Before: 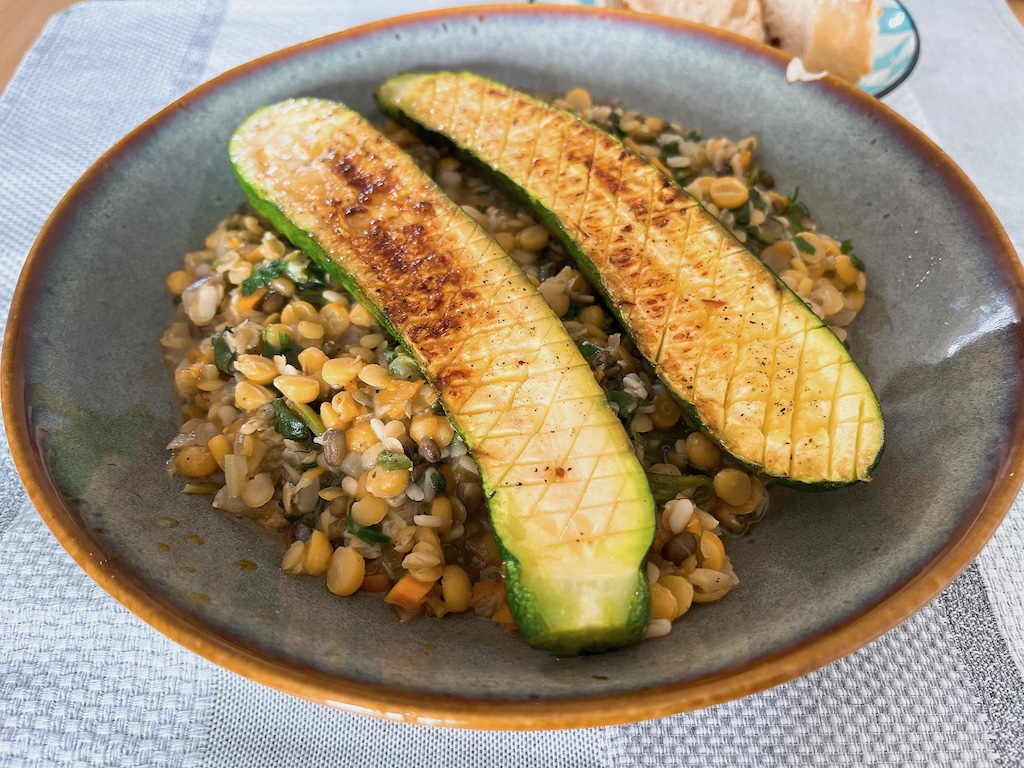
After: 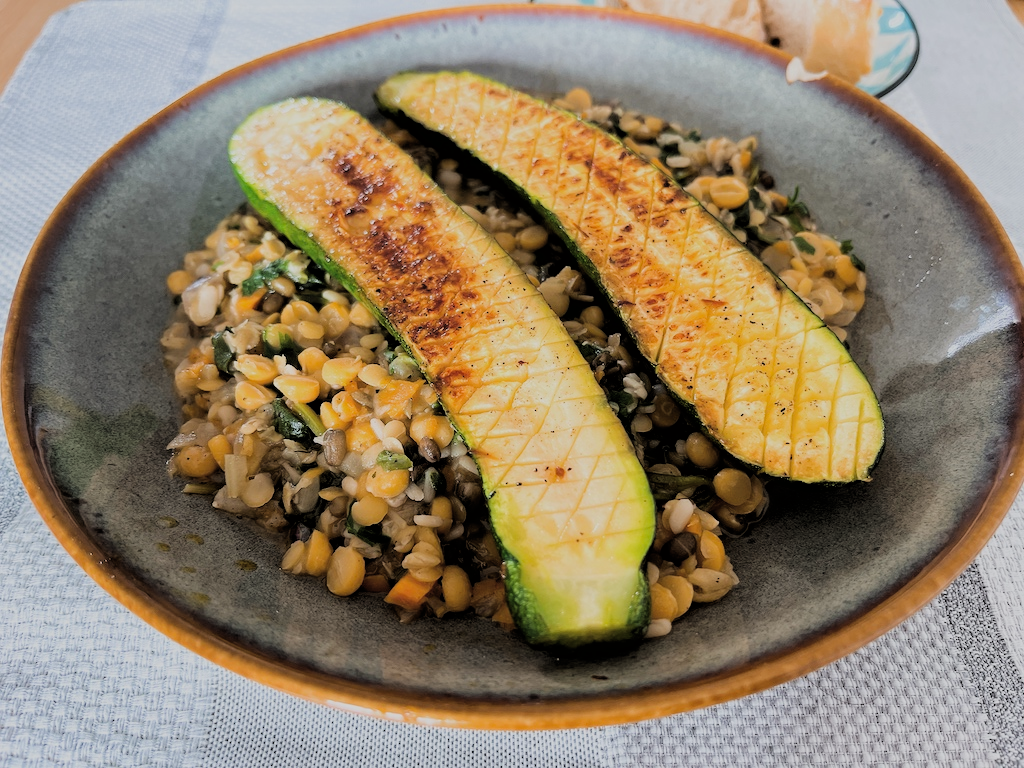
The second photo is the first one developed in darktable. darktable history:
filmic rgb: black relative exposure -2.76 EV, white relative exposure 4.56 EV, hardness 1.69, contrast 1.239
exposure: black level correction -0.015, compensate highlight preservation false
color zones: curves: ch1 [(0, 0.513) (0.143, 0.524) (0.286, 0.511) (0.429, 0.506) (0.571, 0.503) (0.714, 0.503) (0.857, 0.508) (1, 0.513)]
